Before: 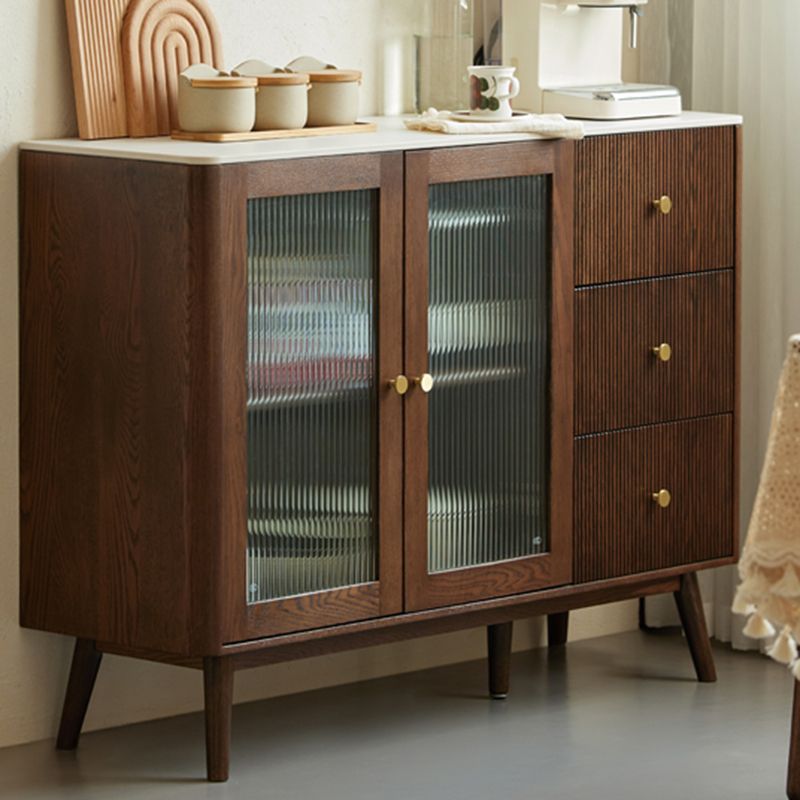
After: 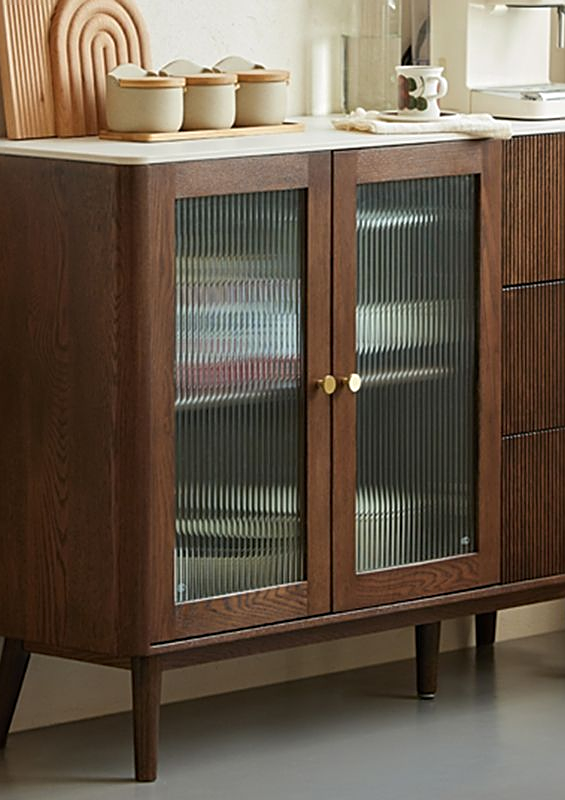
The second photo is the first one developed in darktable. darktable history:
crop and rotate: left 9.009%, right 20.279%
sharpen: on, module defaults
